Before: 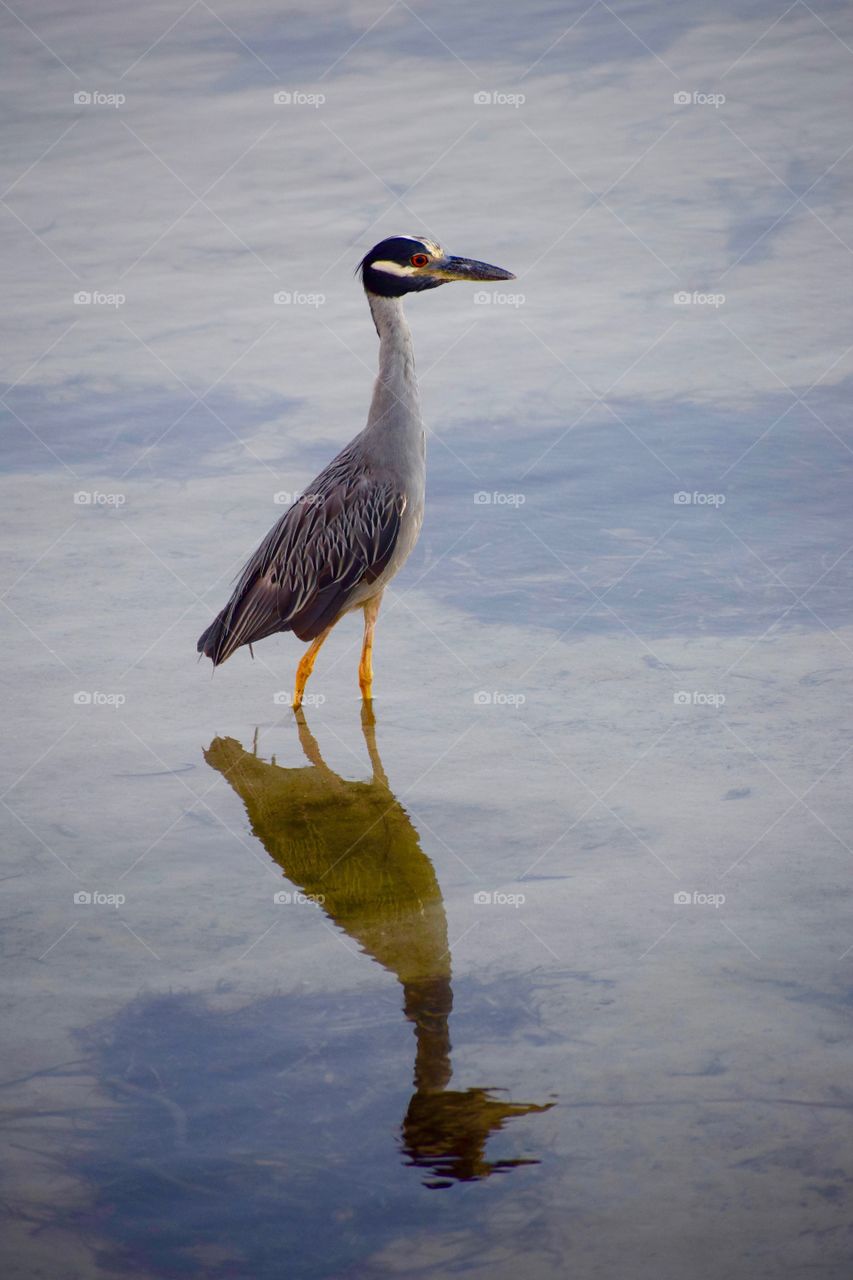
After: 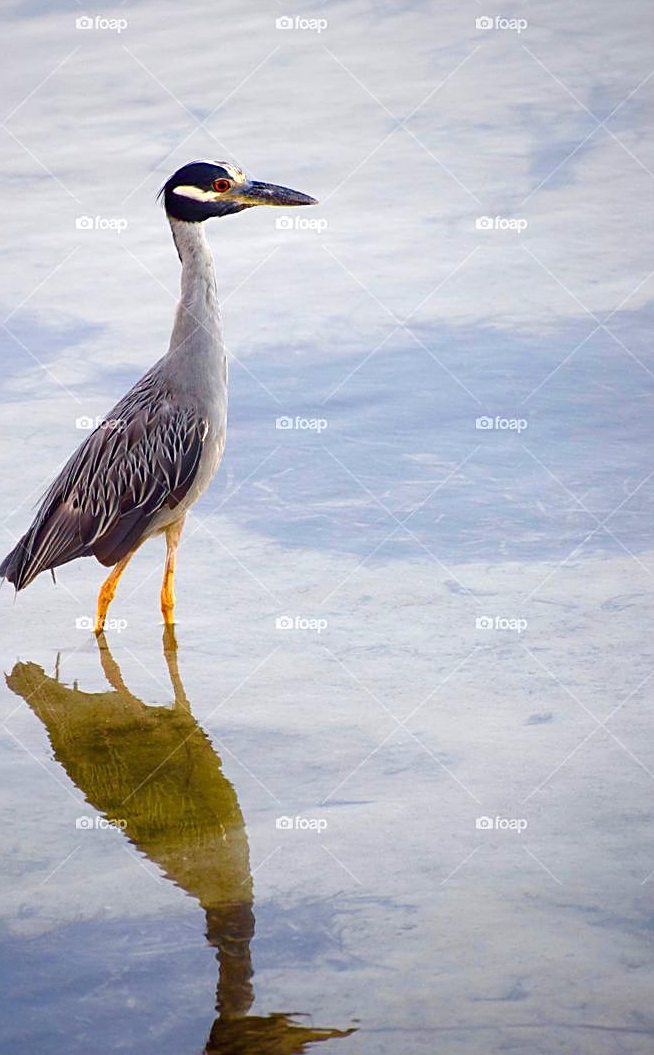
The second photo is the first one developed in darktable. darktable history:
crop: left 23.258%, top 5.882%, bottom 11.687%
sharpen: on, module defaults
exposure: exposure 0.664 EV, compensate highlight preservation false
